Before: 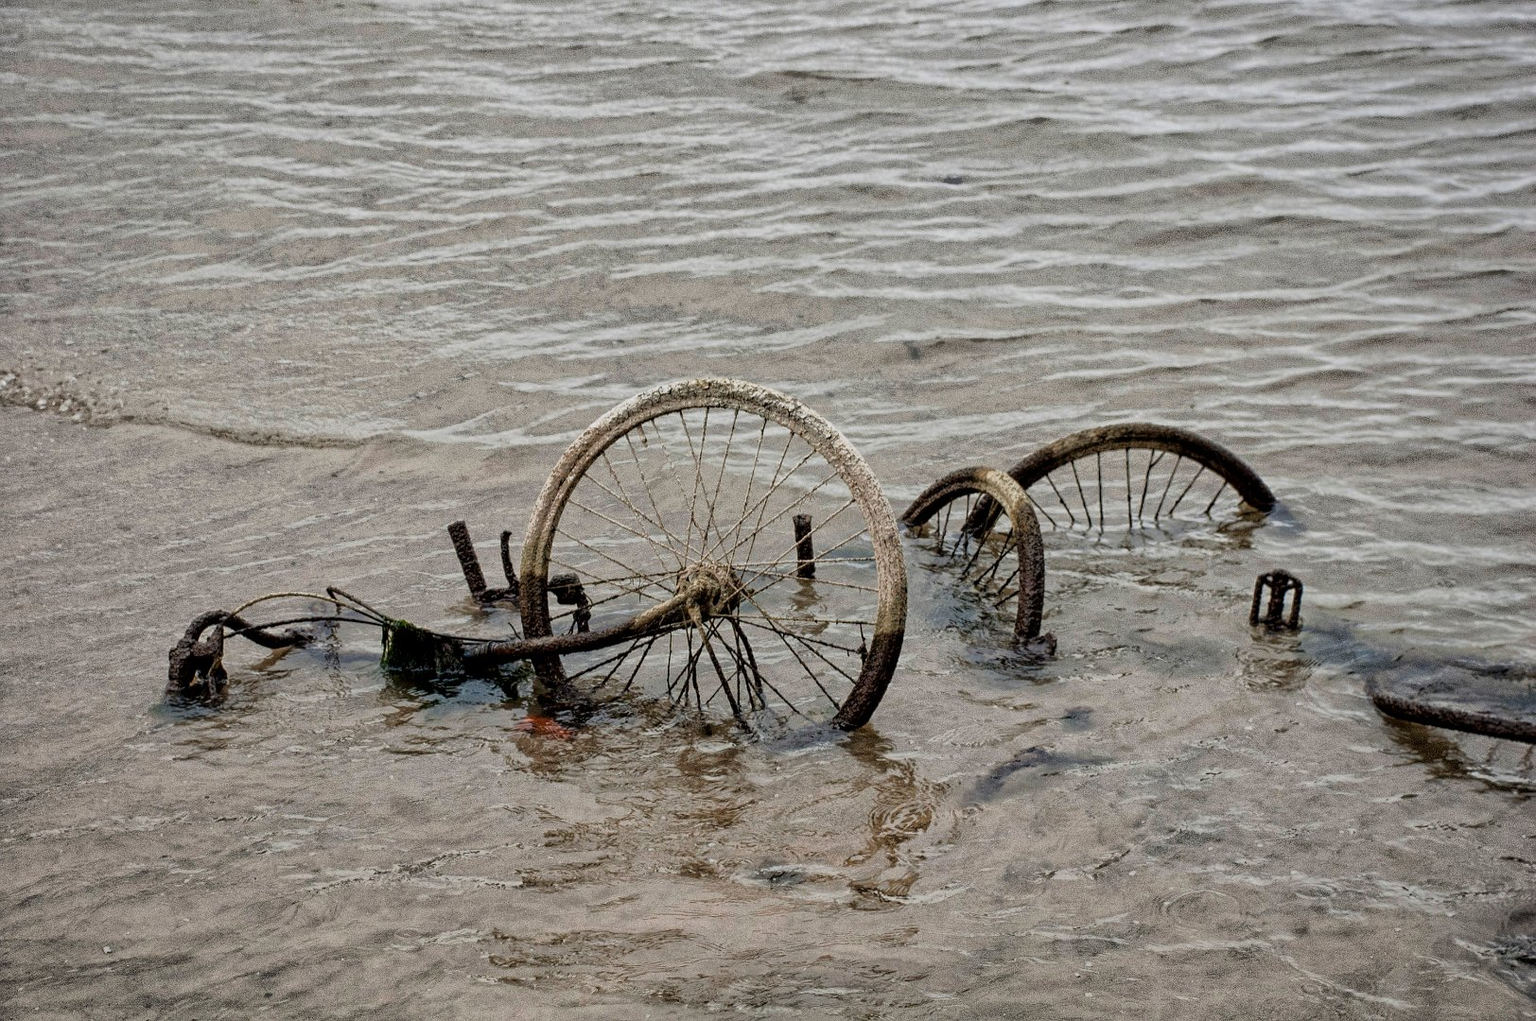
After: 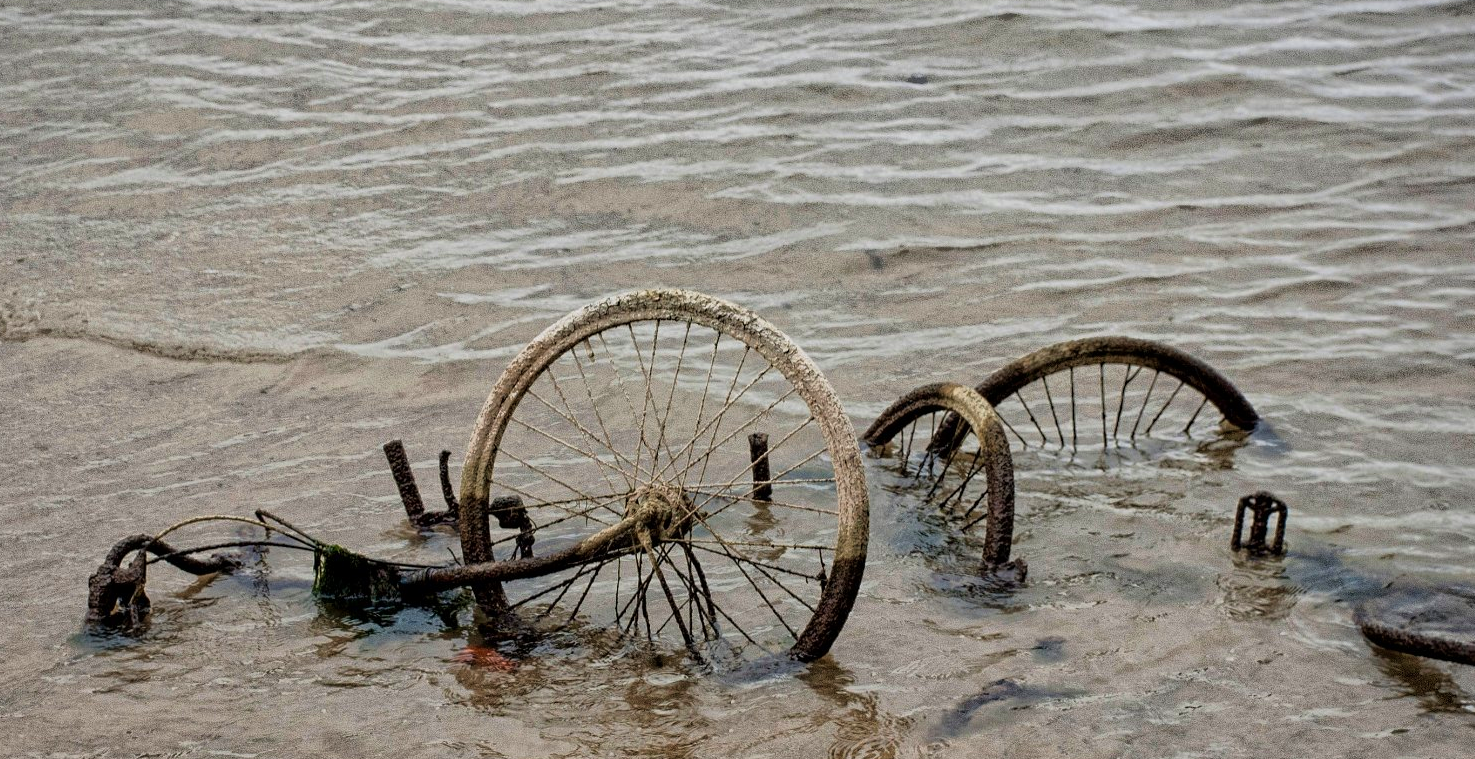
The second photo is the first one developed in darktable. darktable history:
crop: left 5.596%, top 10.314%, right 3.534%, bottom 19.395%
velvia: on, module defaults
